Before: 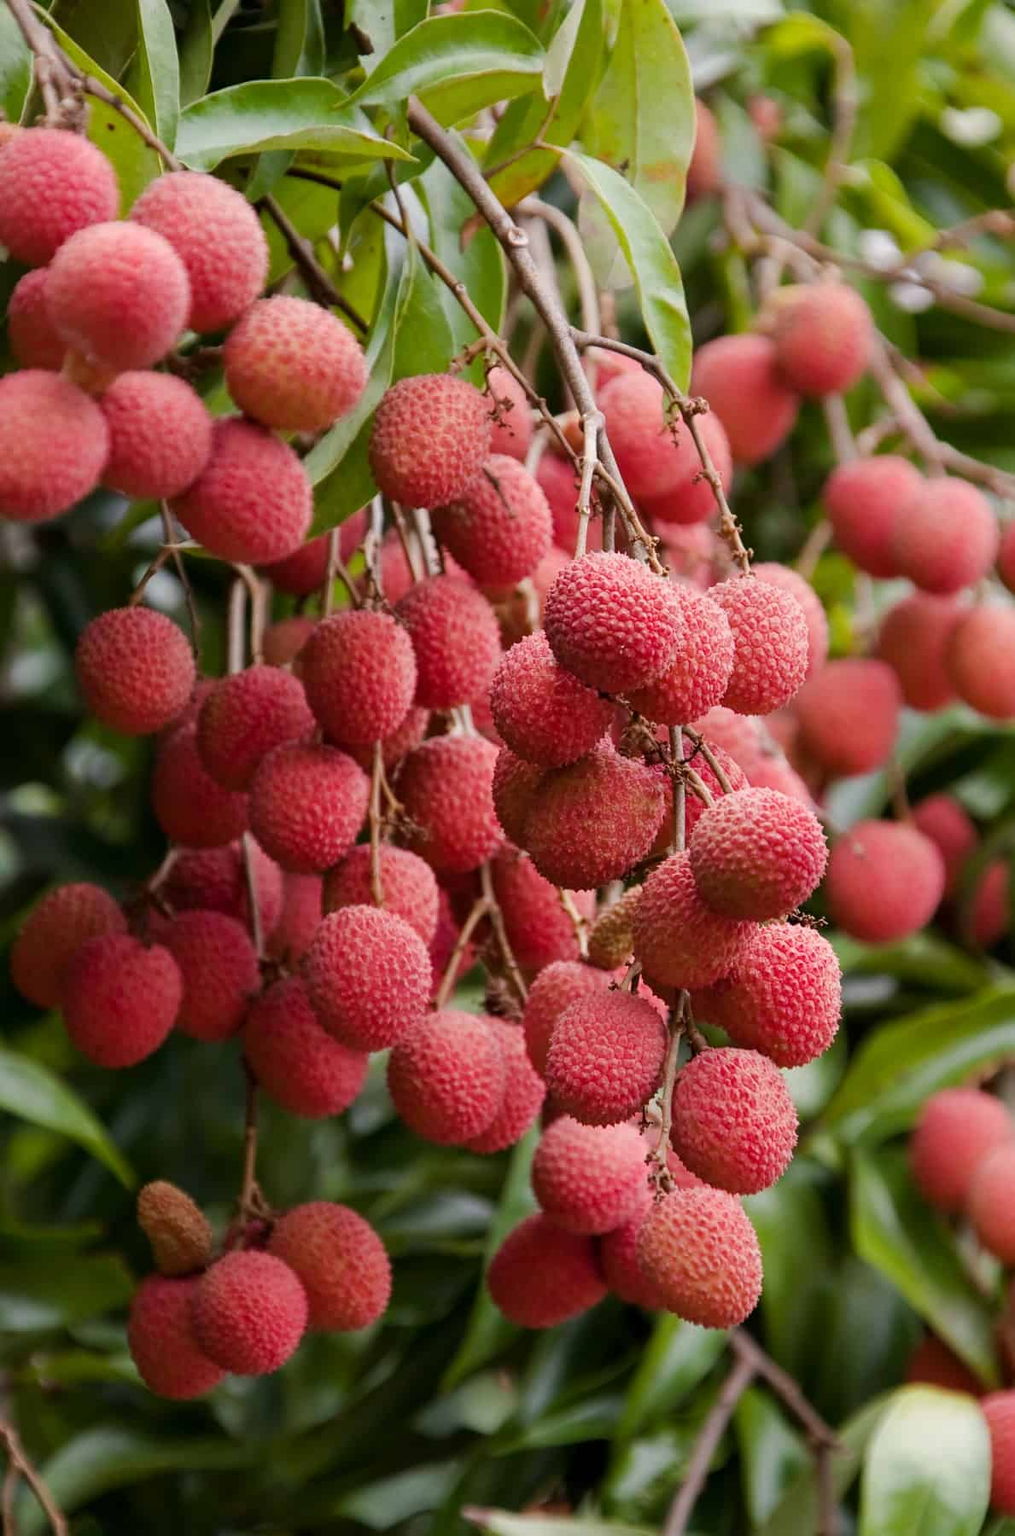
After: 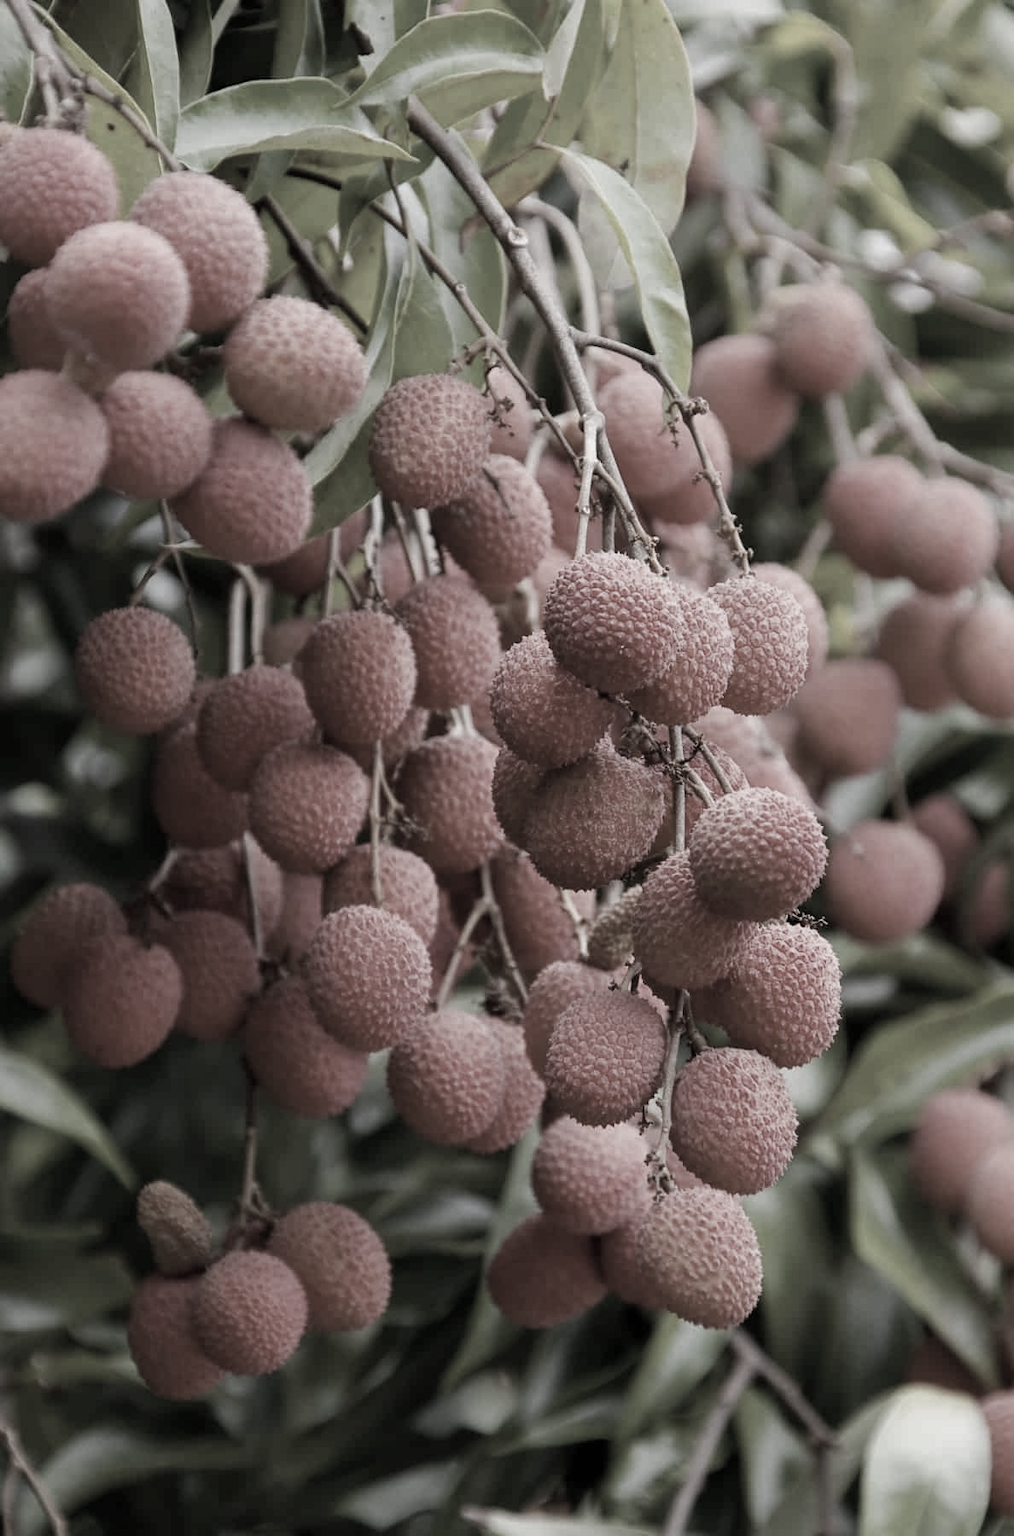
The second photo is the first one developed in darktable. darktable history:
color correction: highlights b* 0.02, saturation 0.215
